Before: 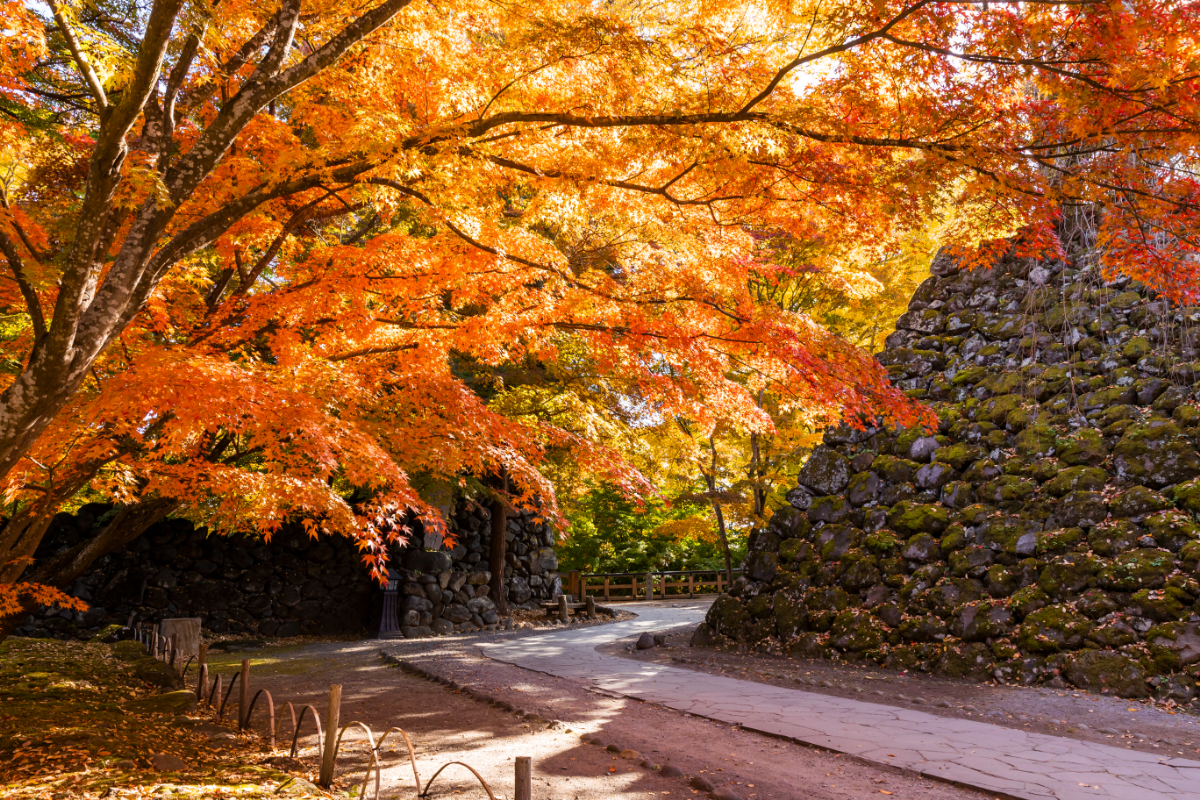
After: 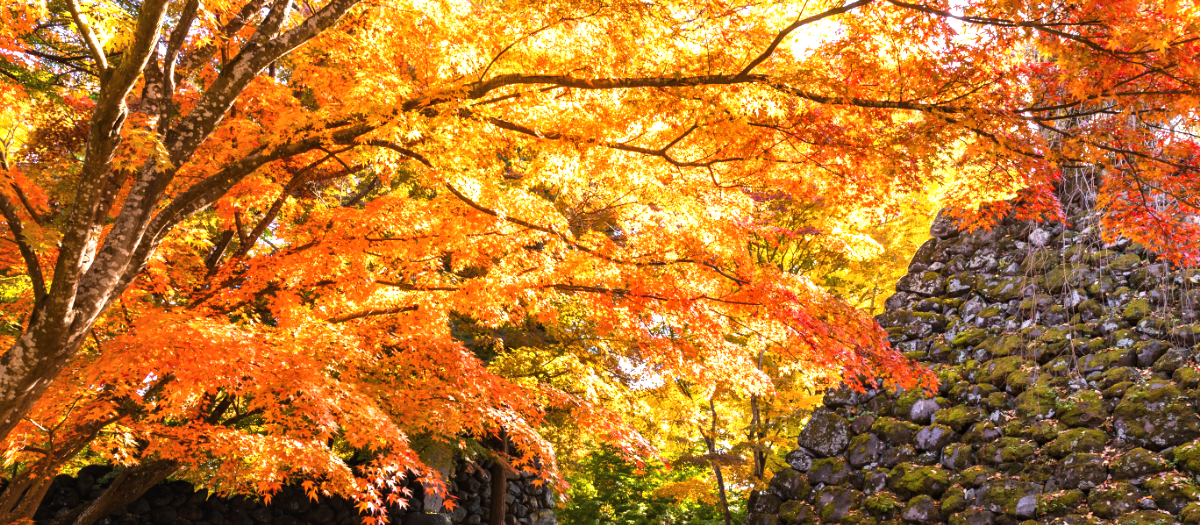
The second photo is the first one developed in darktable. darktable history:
local contrast: mode bilateral grid, contrast 20, coarseness 50, detail 120%, midtone range 0.2
crop and rotate: top 4.848%, bottom 29.503%
exposure: black level correction -0.002, exposure 0.708 EV, compensate exposure bias true, compensate highlight preservation false
